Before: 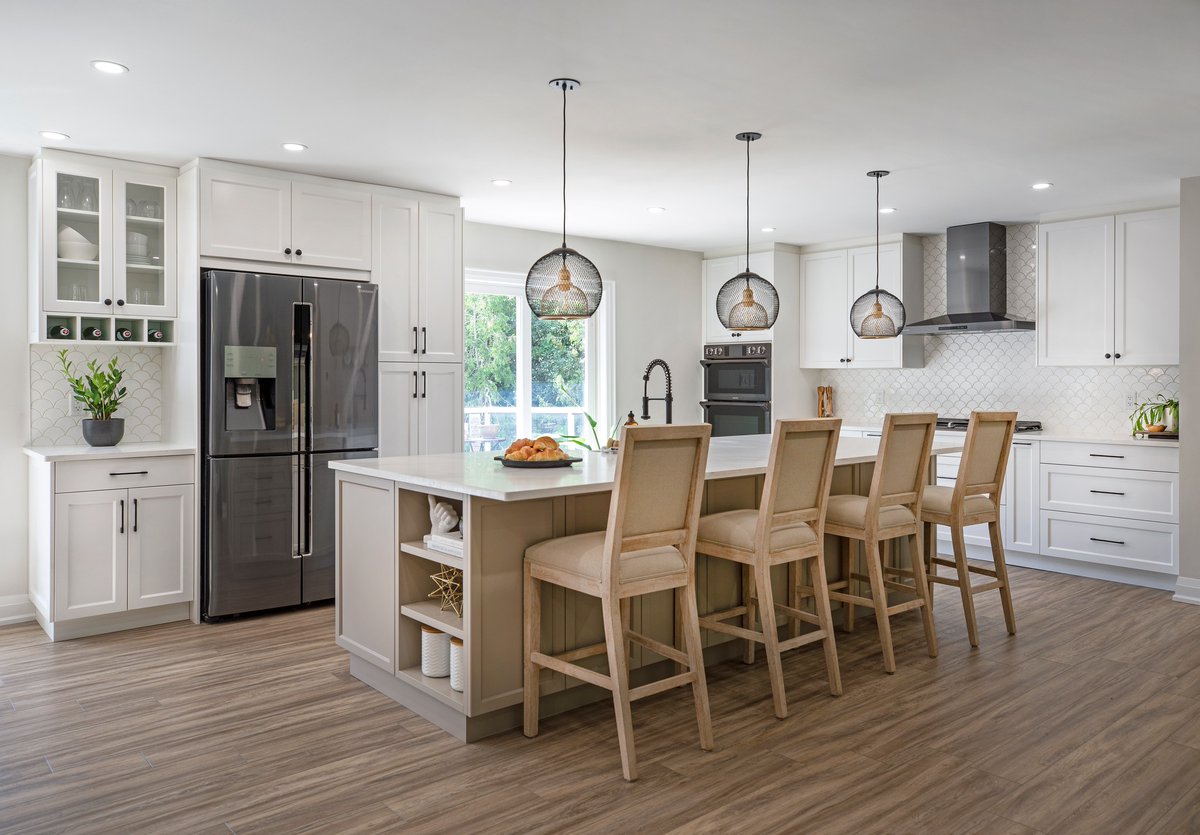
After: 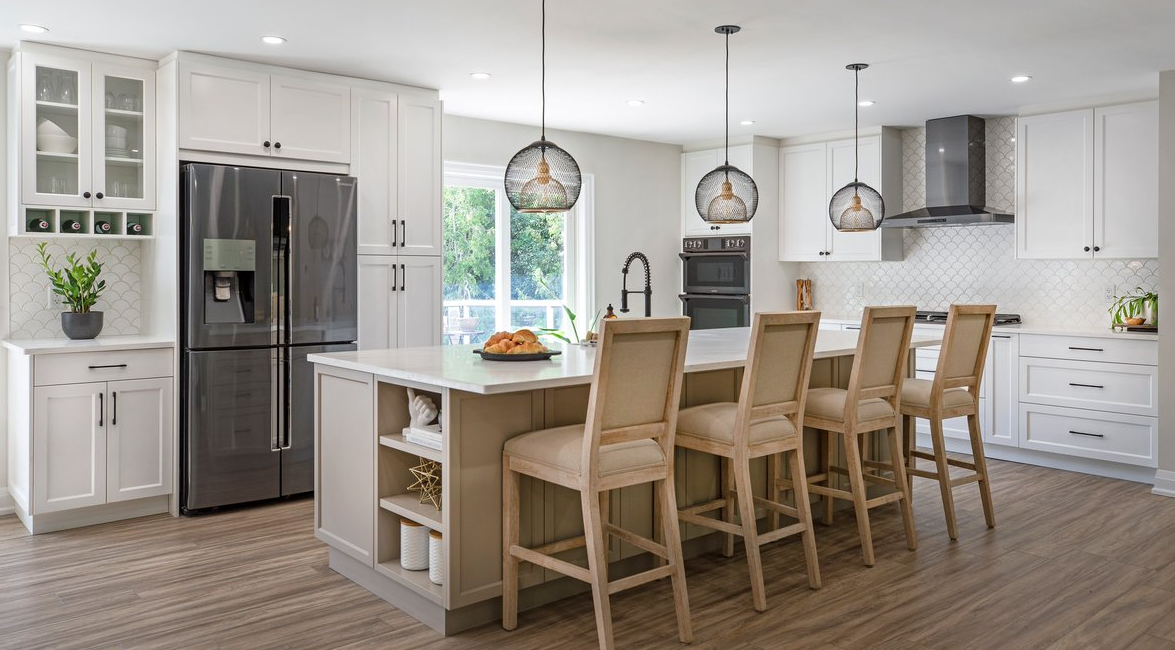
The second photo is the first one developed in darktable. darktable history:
tone equalizer: on, module defaults
crop and rotate: left 1.814%, top 12.818%, right 0.25%, bottom 9.225%
